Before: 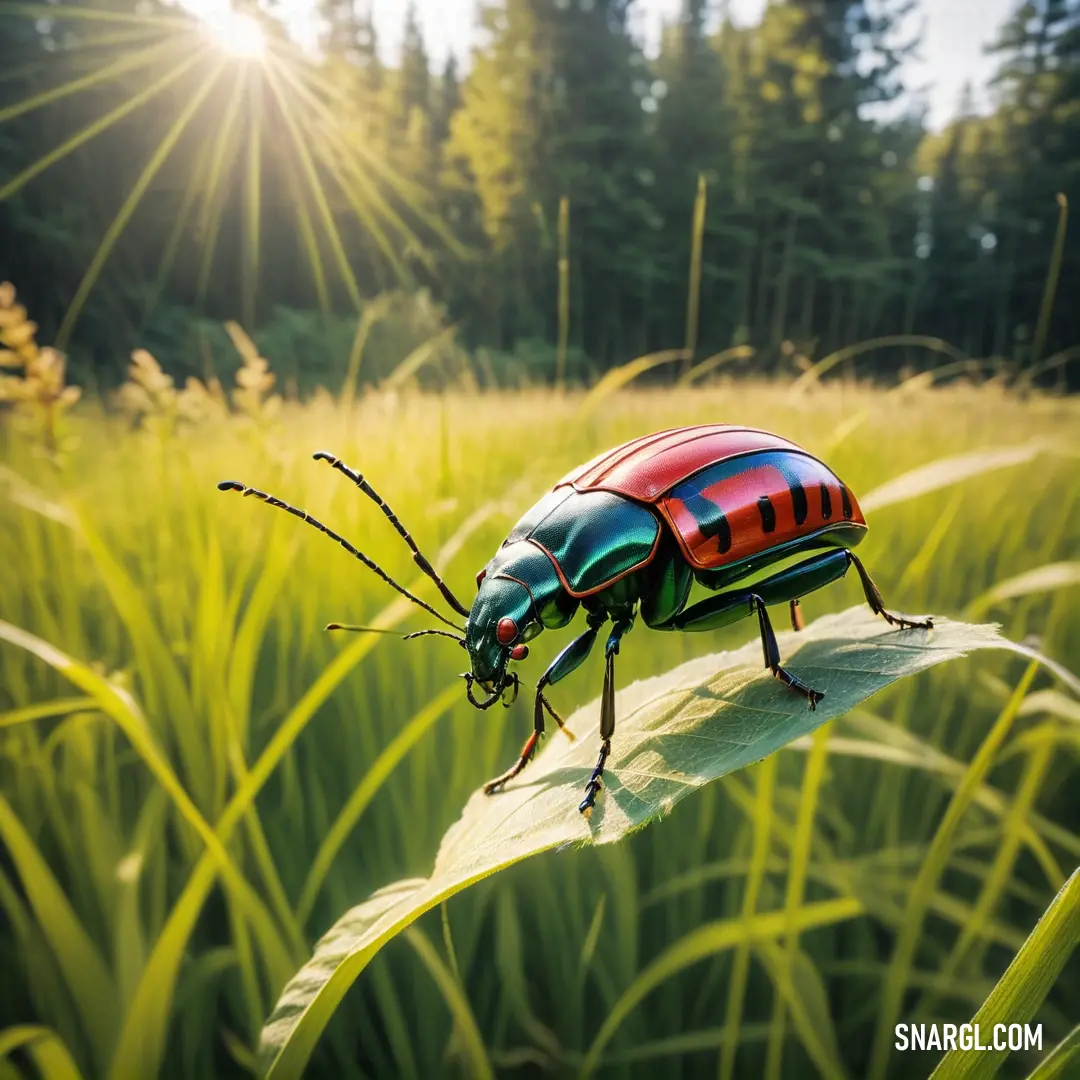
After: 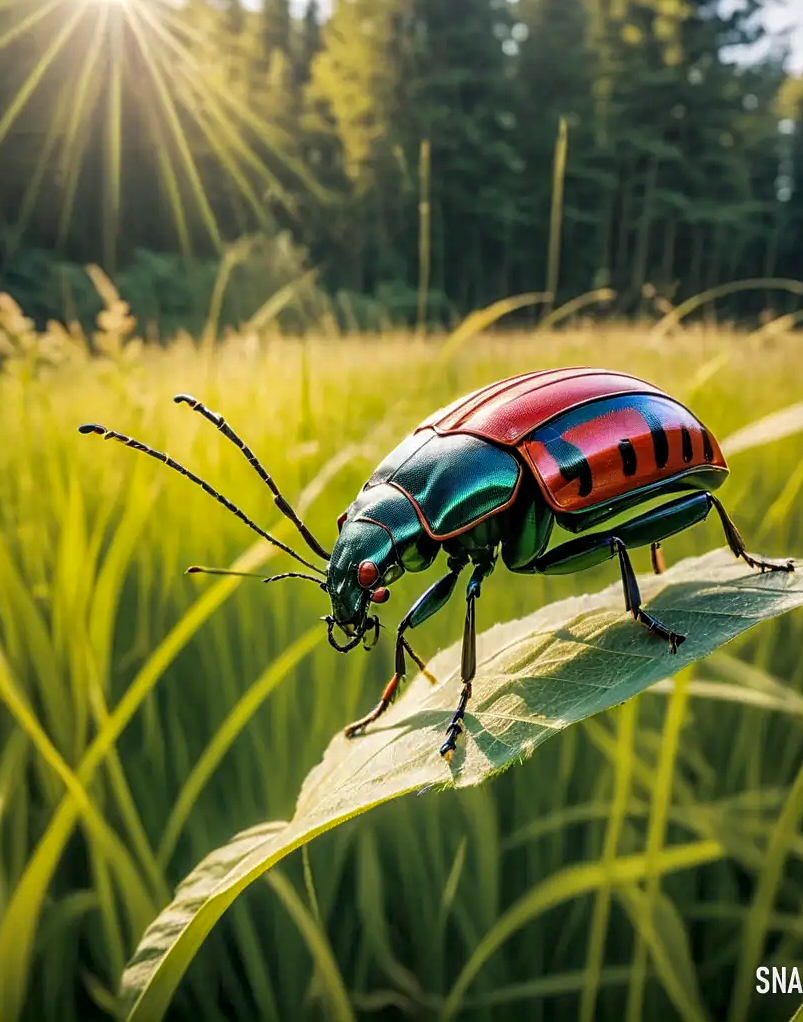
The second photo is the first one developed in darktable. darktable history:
sharpen: amount 0.218
base curve: curves: ch0 [(0, 0) (0.303, 0.277) (1, 1)], preserve colors none
crop and rotate: left 12.958%, top 5.352%, right 12.63%
exposure: exposure -0.068 EV, compensate exposure bias true, compensate highlight preservation false
haze removal: compatibility mode true, adaptive false
local contrast: on, module defaults
